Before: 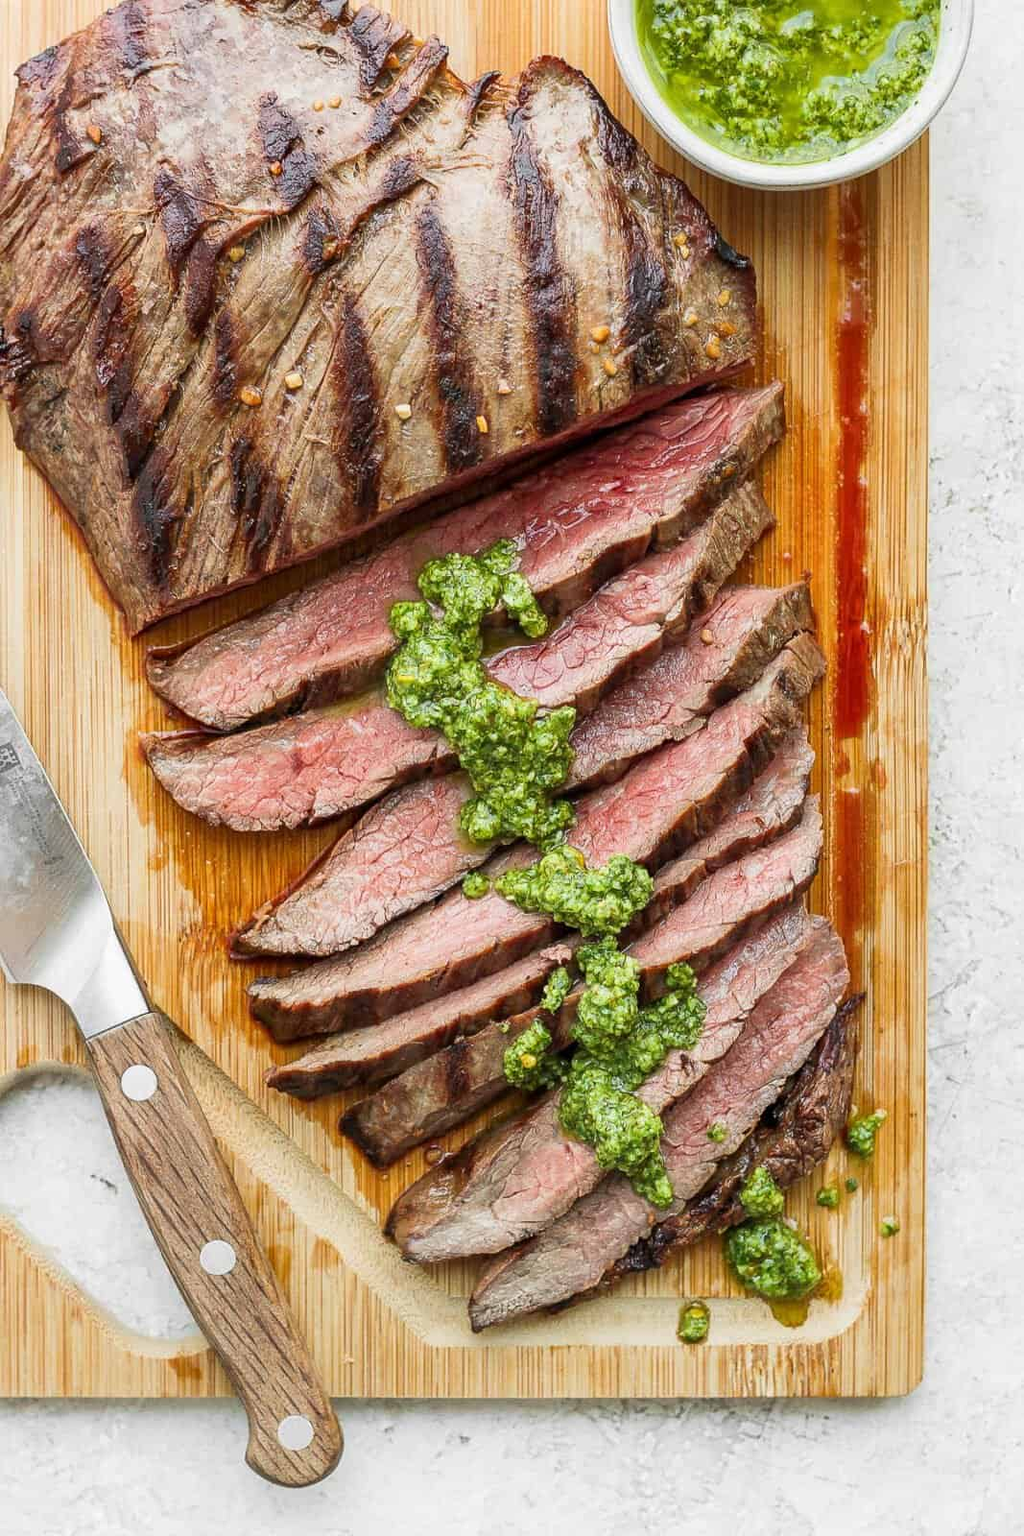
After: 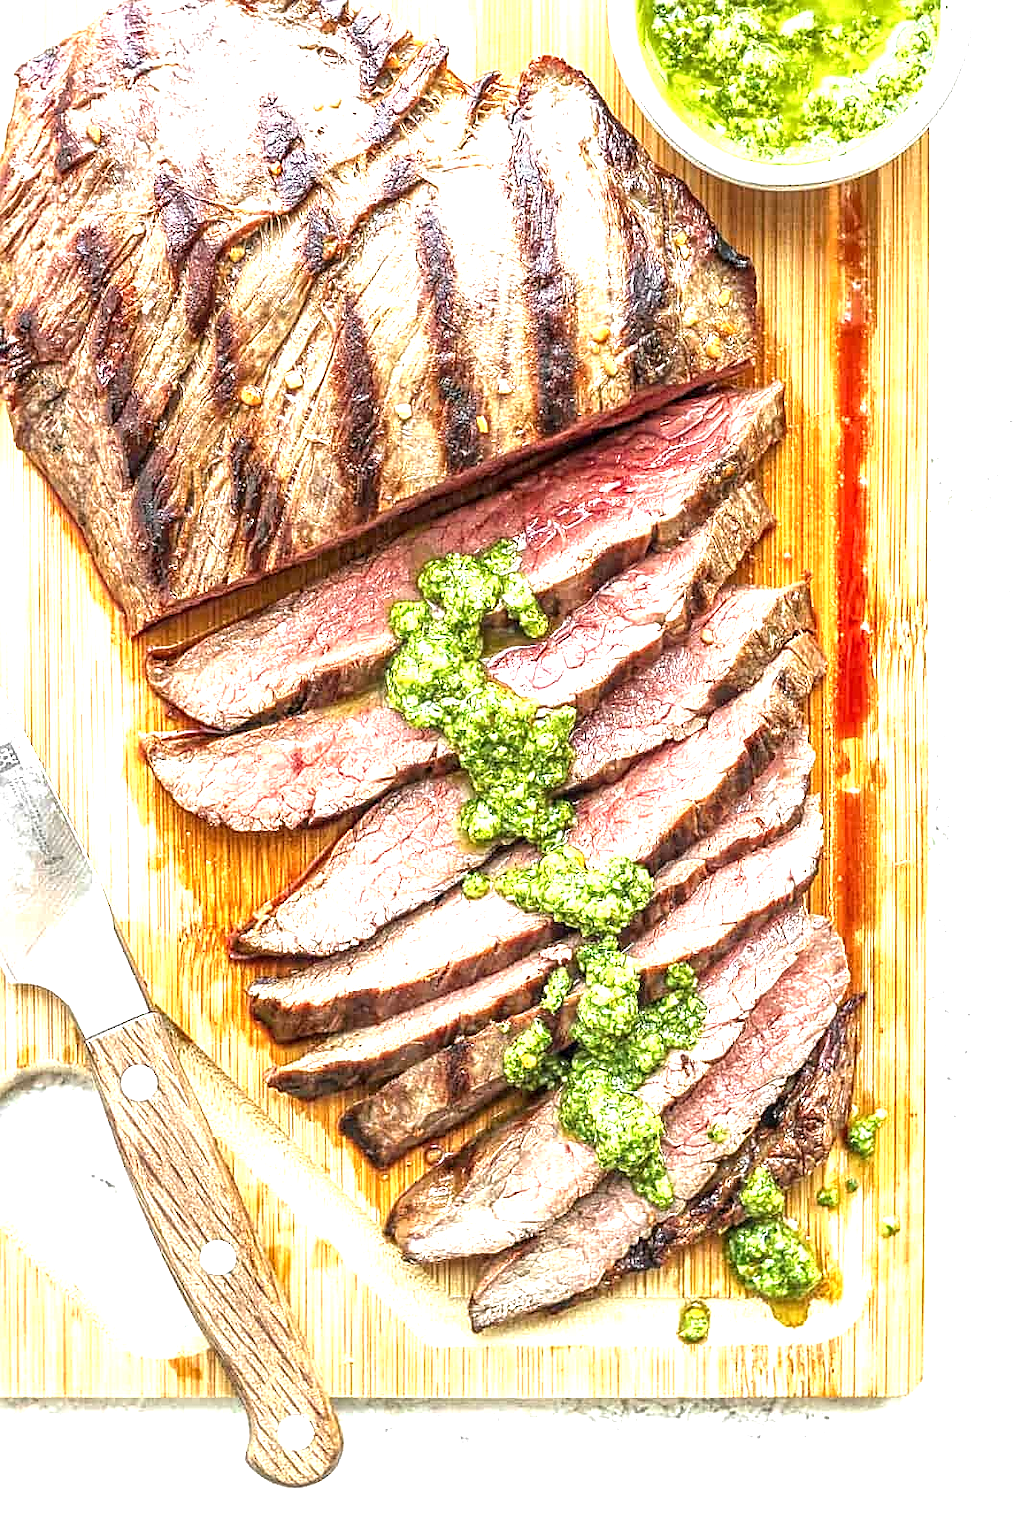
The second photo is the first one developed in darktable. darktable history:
exposure: black level correction 0, exposure 1.388 EV, compensate exposure bias true, compensate highlight preservation false
local contrast: highlights 61%, detail 143%, midtone range 0.428
sharpen: on, module defaults
